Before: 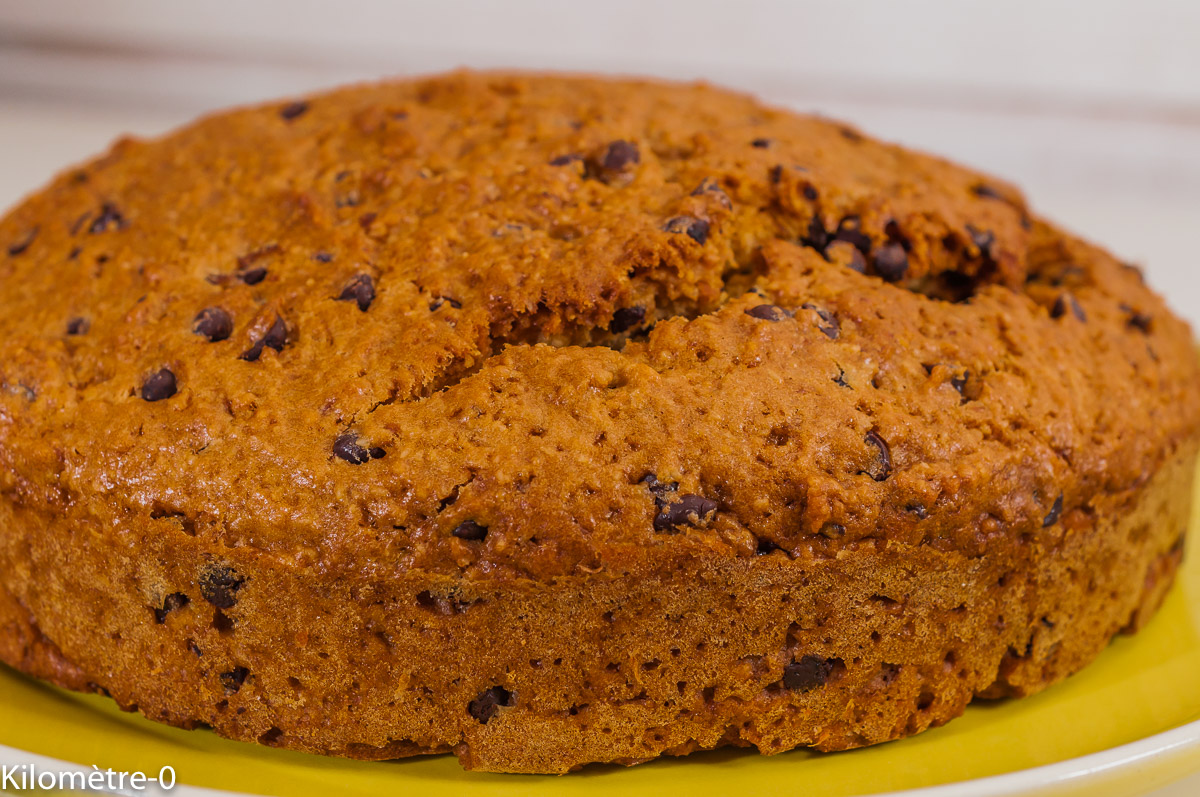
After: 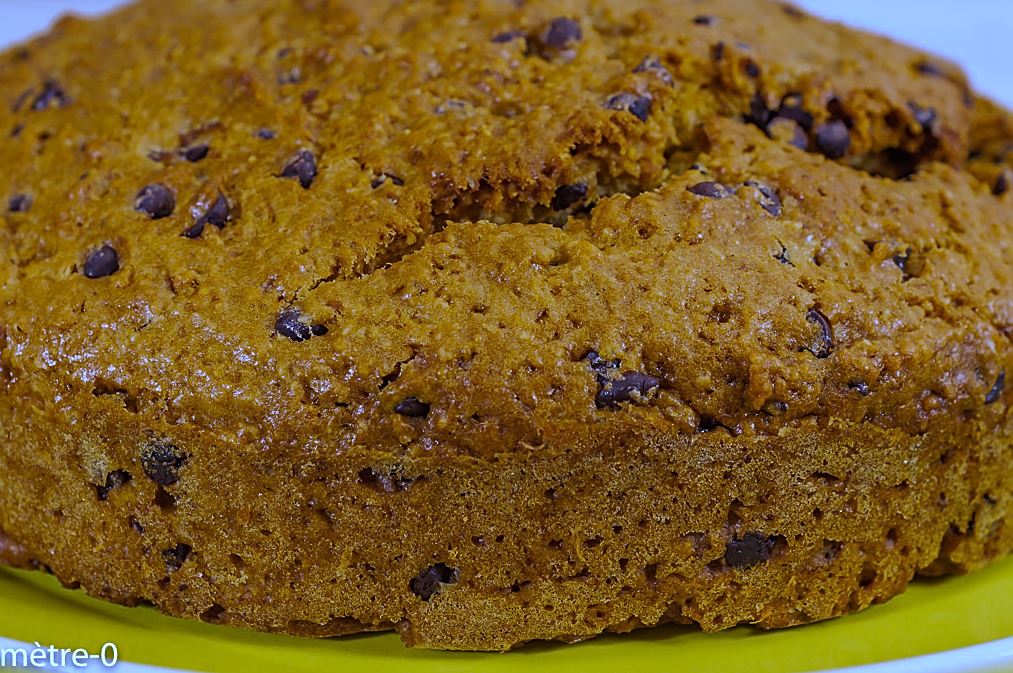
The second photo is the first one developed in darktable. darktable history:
crop and rotate: left 4.842%, top 15.51%, right 10.668%
sharpen: amount 0.55
white balance: red 0.766, blue 1.537
